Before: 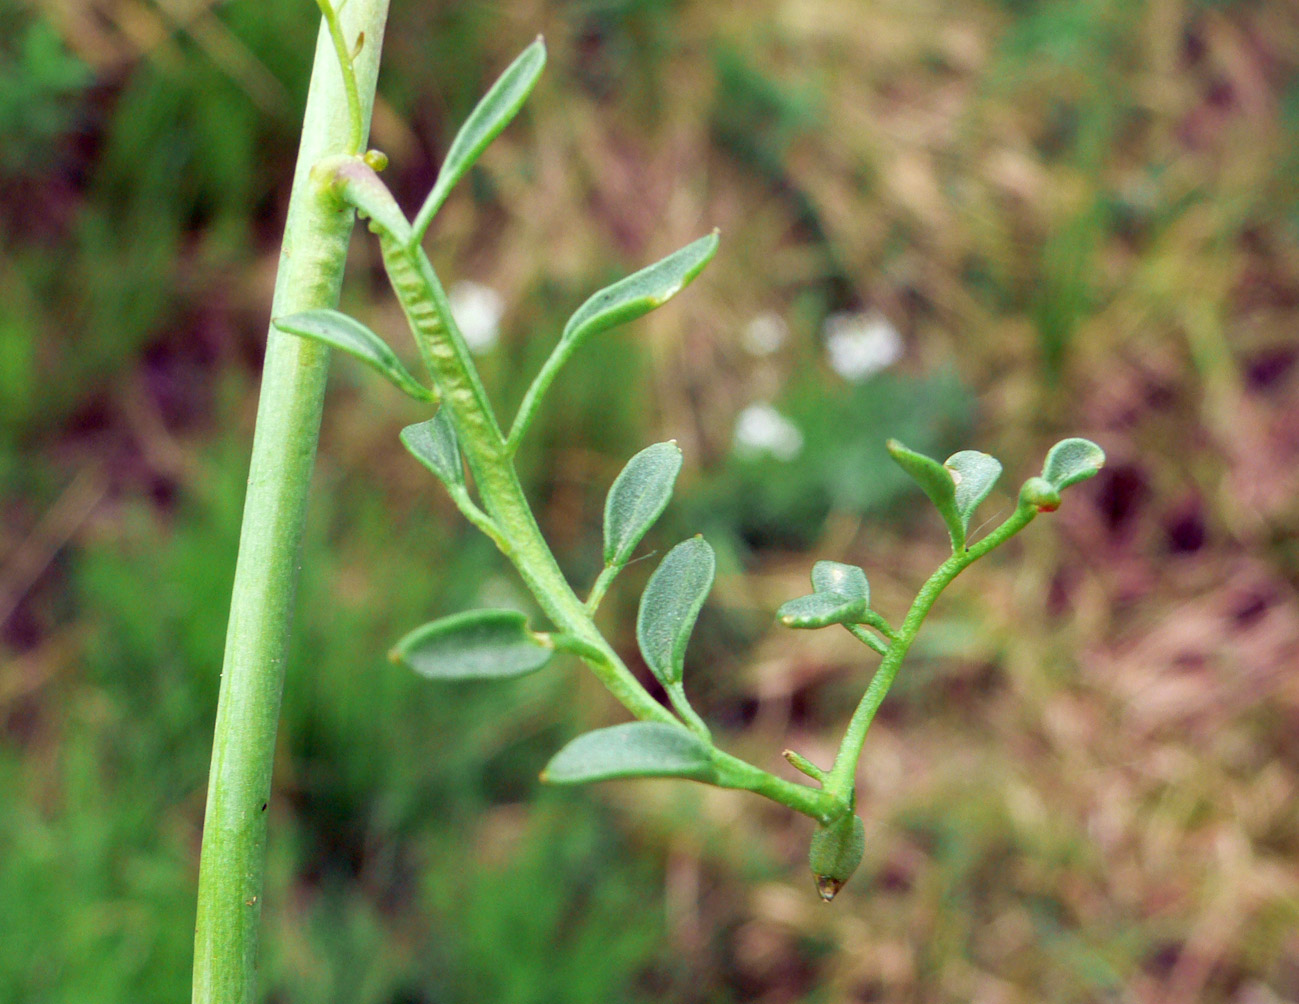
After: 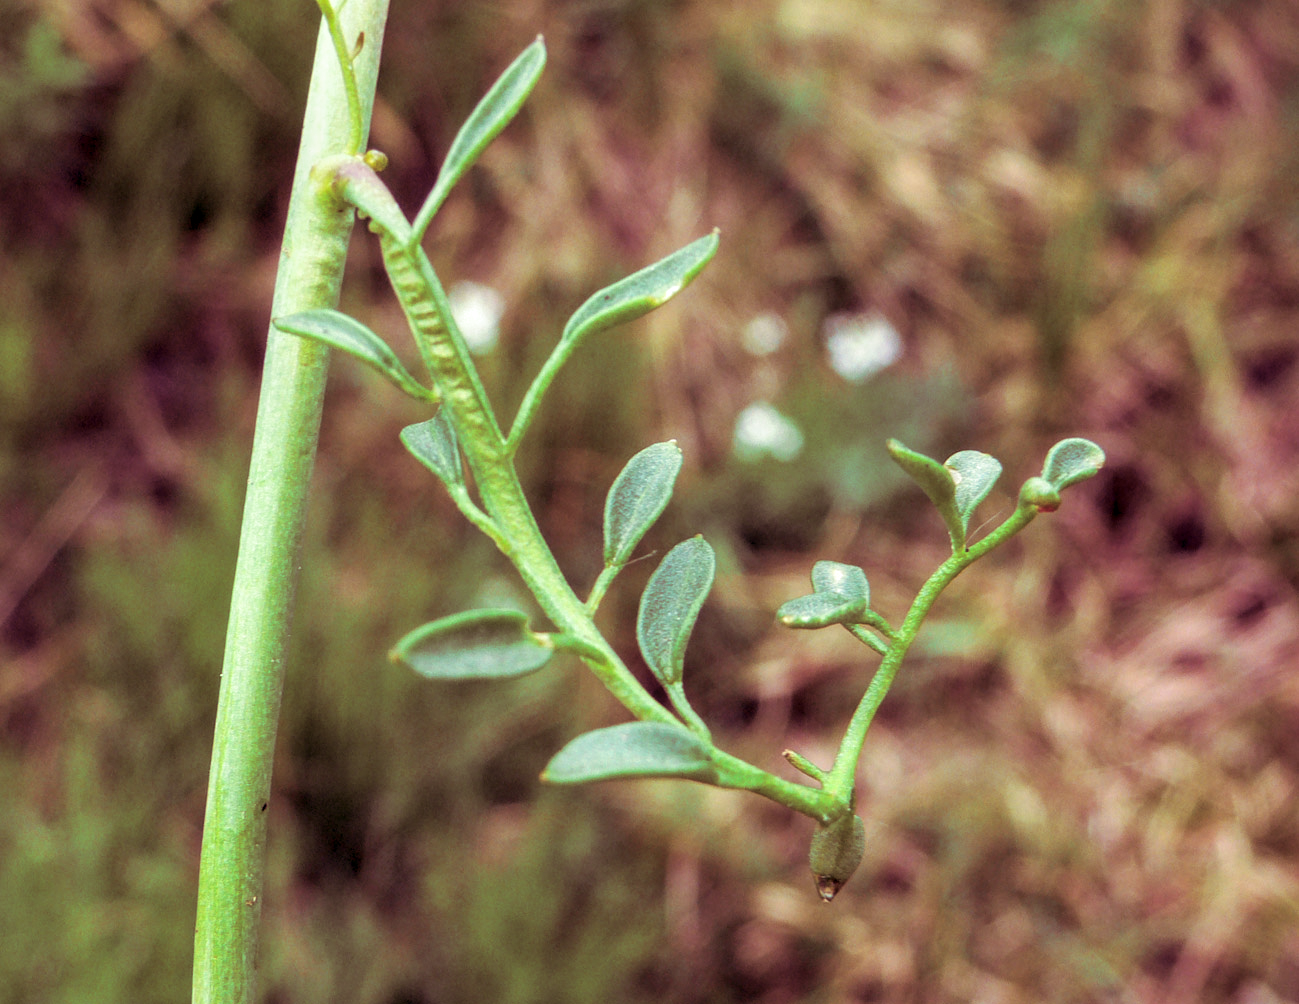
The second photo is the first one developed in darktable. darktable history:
split-toning: on, module defaults
white balance: emerald 1
local contrast: on, module defaults
